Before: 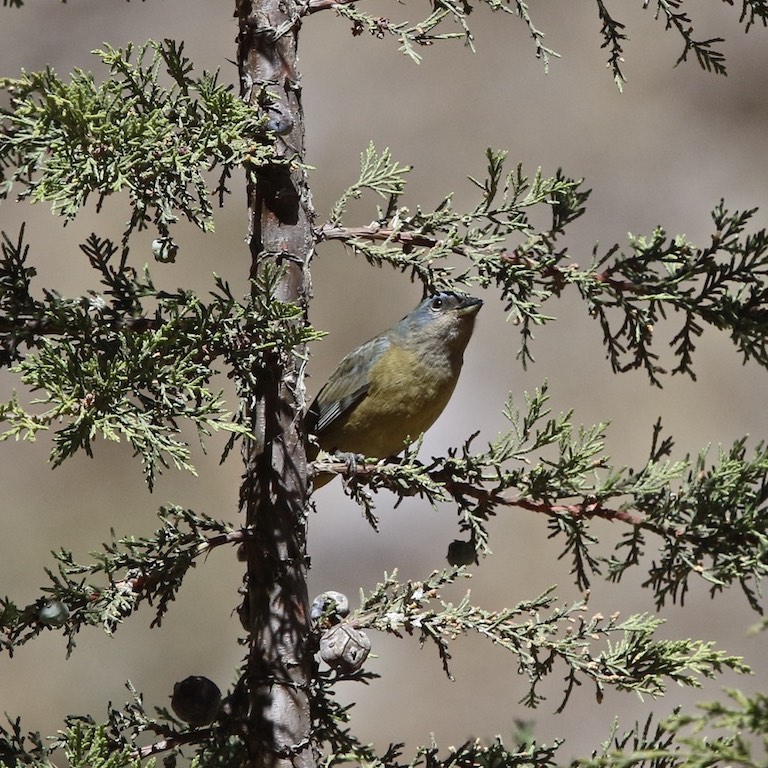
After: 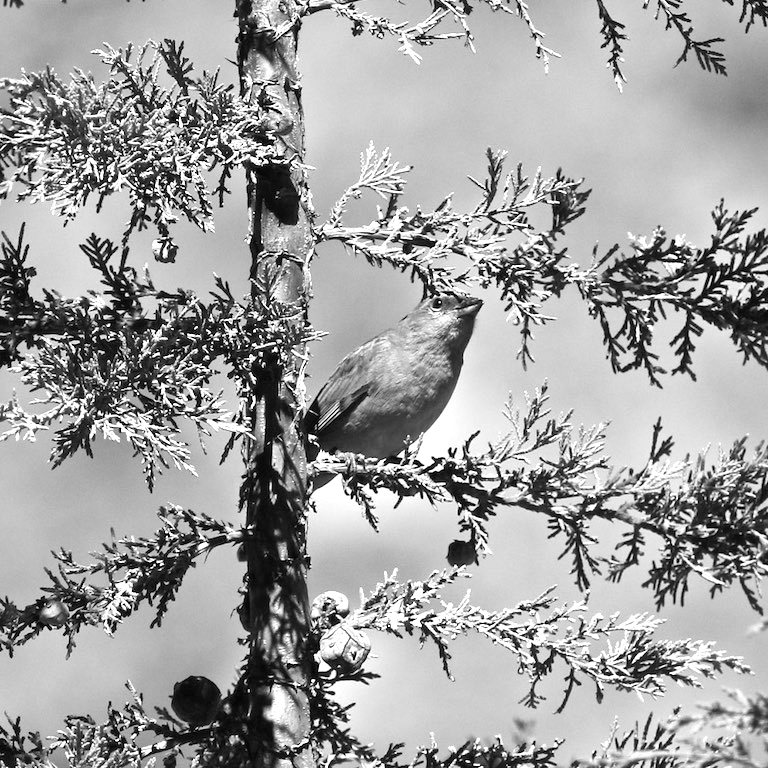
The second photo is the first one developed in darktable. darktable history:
monochrome: on, module defaults
exposure: black level correction 0, exposure 1.015 EV, compensate exposure bias true, compensate highlight preservation false
